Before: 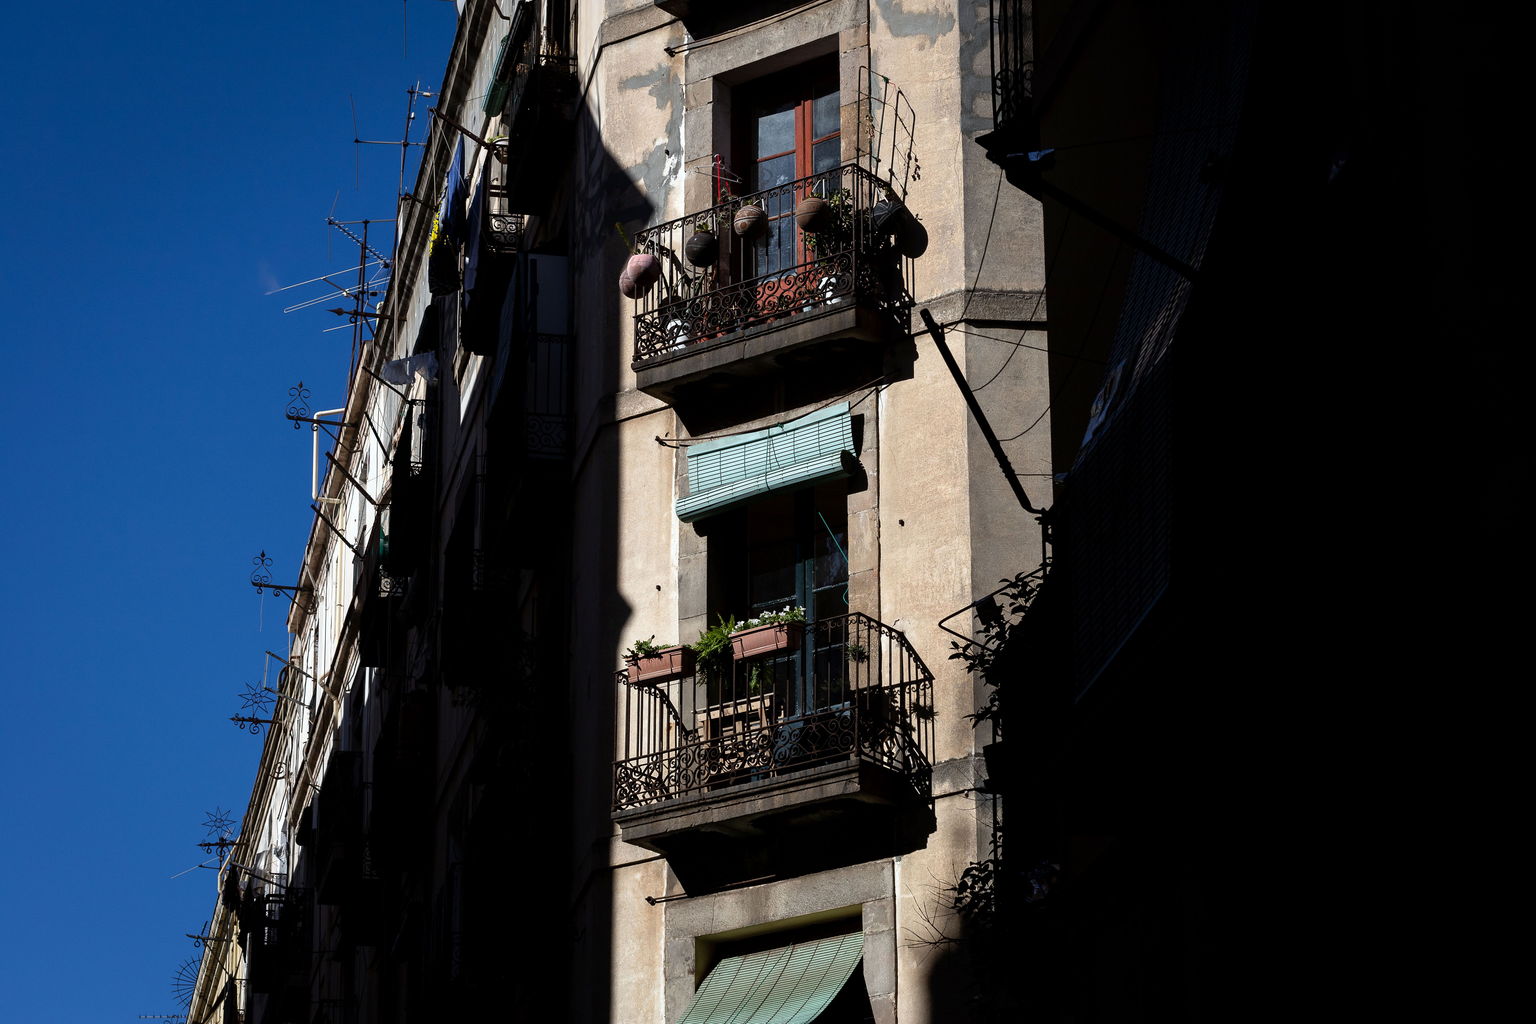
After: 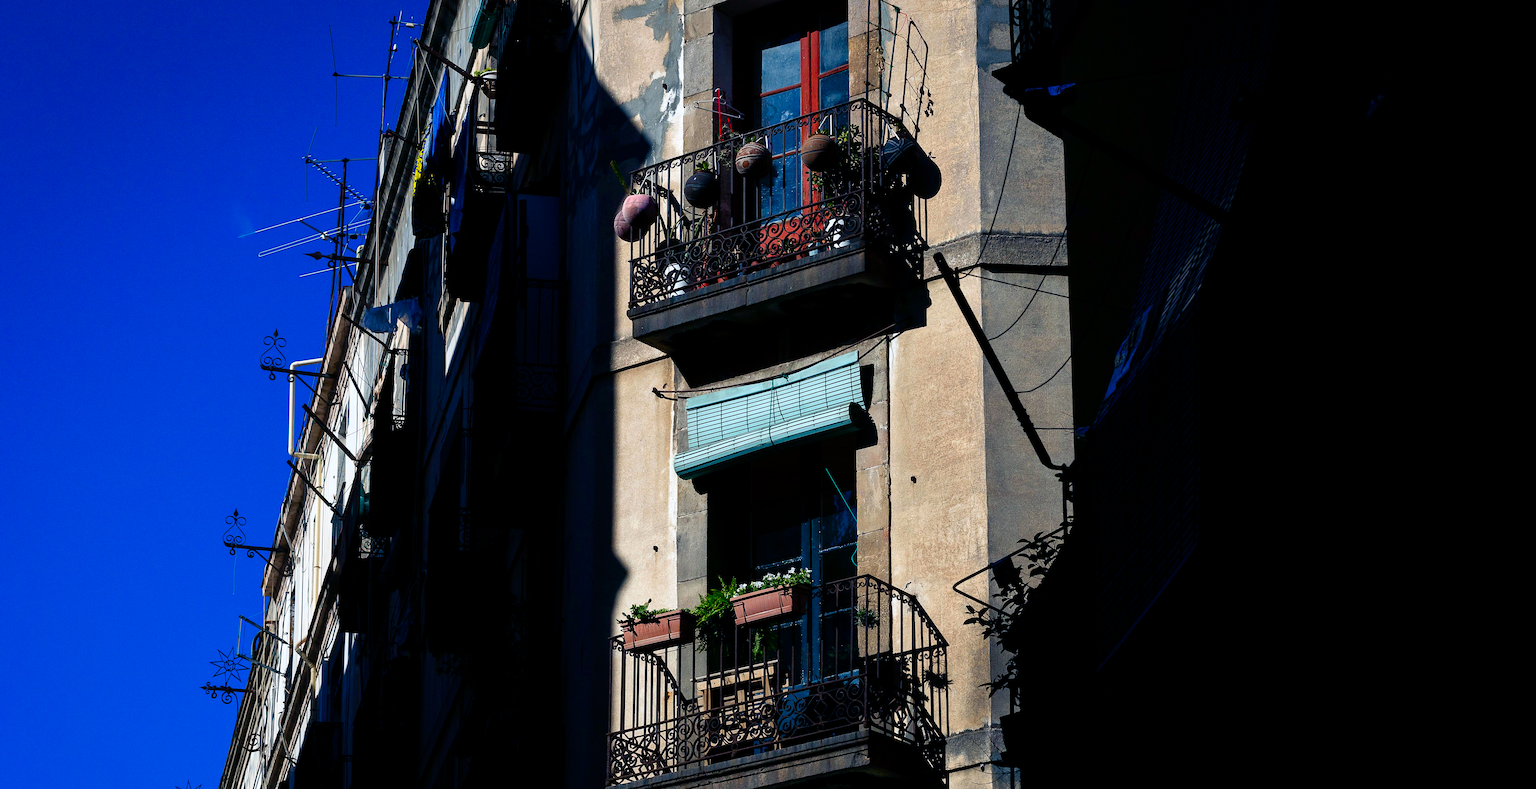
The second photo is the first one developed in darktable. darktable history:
contrast brightness saturation: saturation 0.481
crop: left 2.676%, top 6.971%, right 3.074%, bottom 20.36%
color balance rgb: shadows lift › luminance -22.025%, shadows lift › chroma 6.585%, shadows lift › hue 271.74°, power › luminance -7.692%, power › chroma 1.114%, power › hue 216.01°, perceptual saturation grading › global saturation 20%, perceptual saturation grading › highlights -24.769%, perceptual saturation grading › shadows 49.254%
shadows and highlights: shadows 6.43, soften with gaussian
